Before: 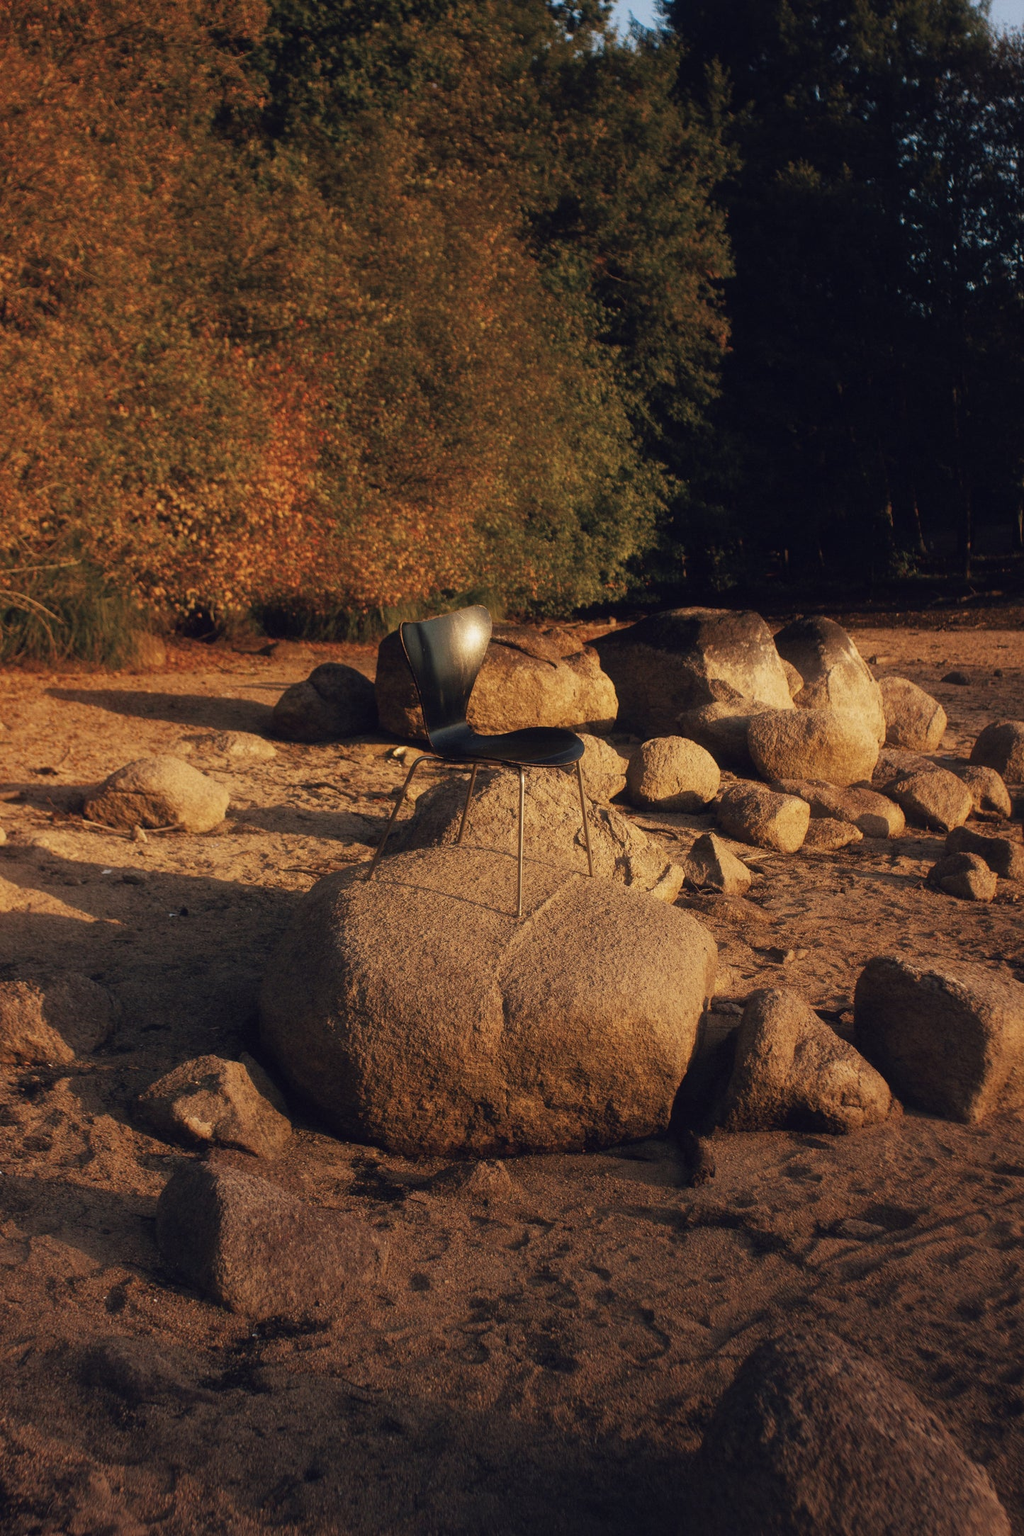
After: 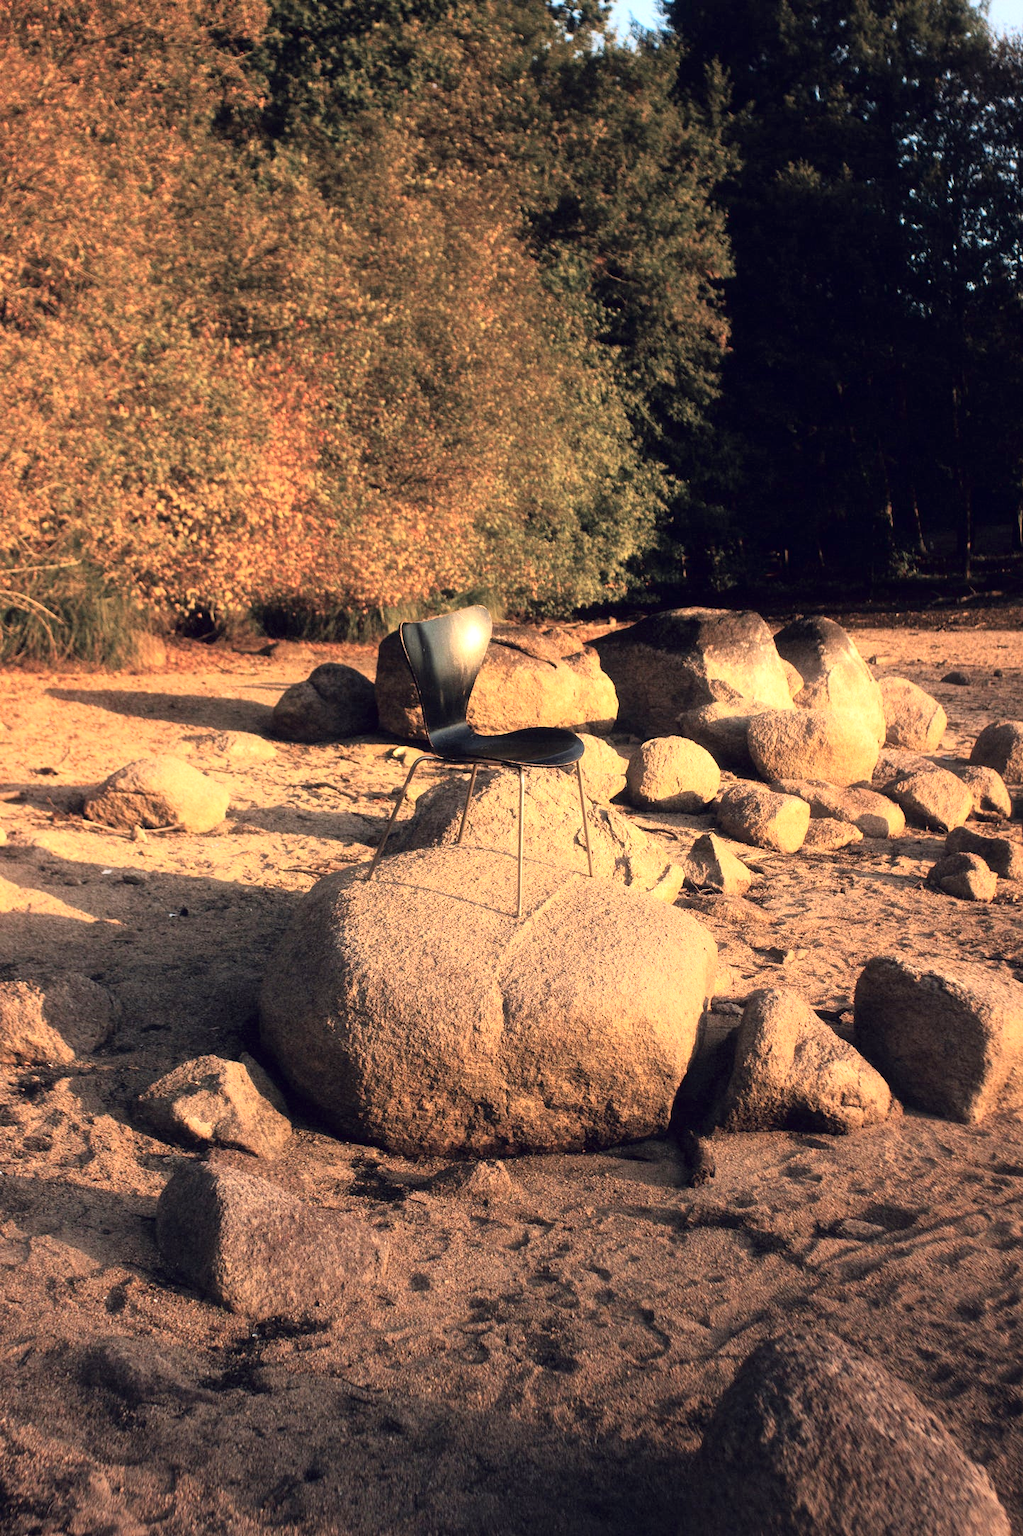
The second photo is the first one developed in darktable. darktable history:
exposure: black level correction 0, exposure 1 EV, compensate highlight preservation false
tone curve: curves: ch0 [(0, 0) (0.082, 0.02) (0.129, 0.078) (0.275, 0.301) (0.67, 0.809) (1, 1)], color space Lab, independent channels, preserve colors none
